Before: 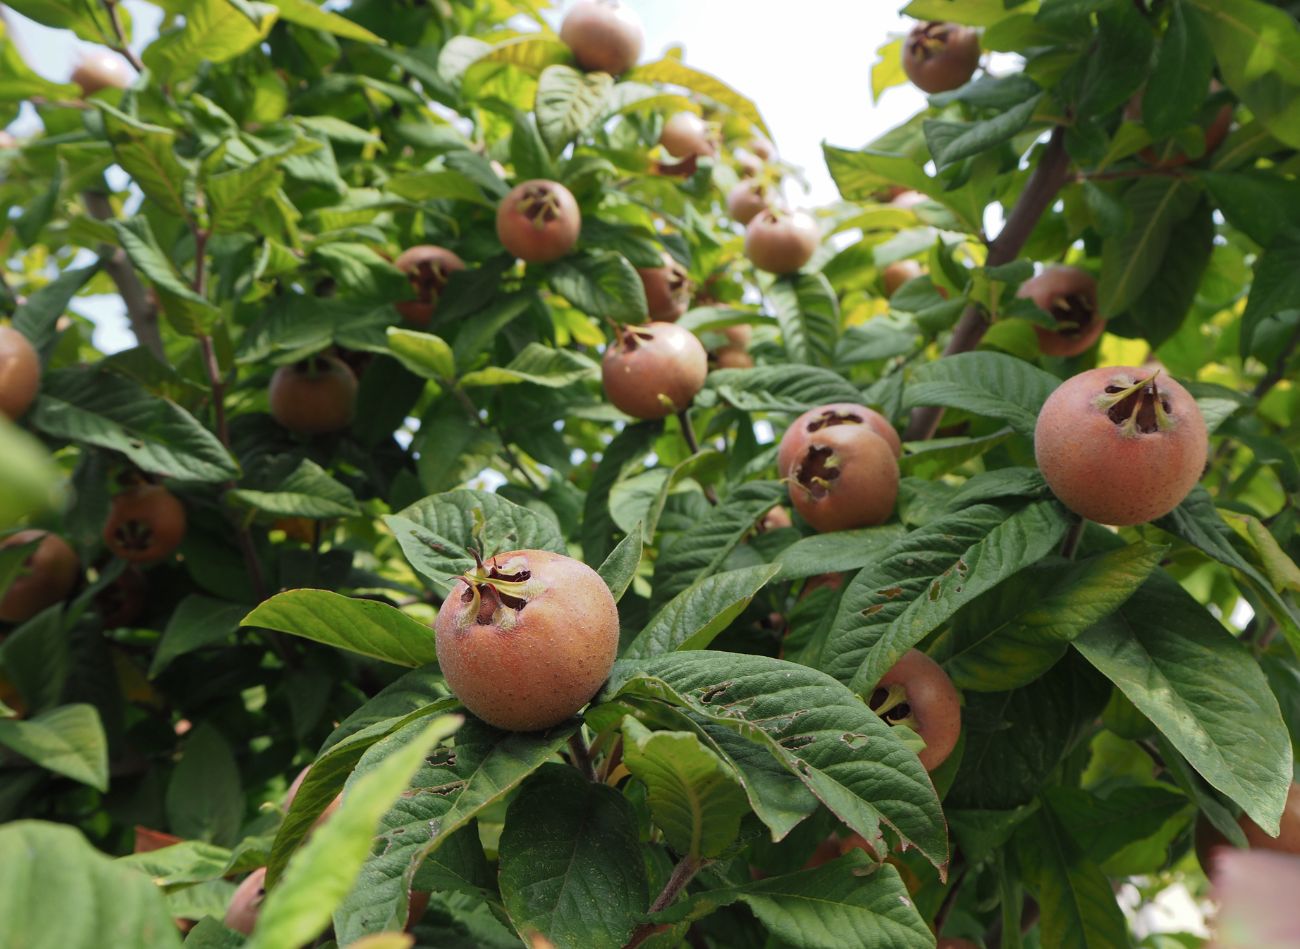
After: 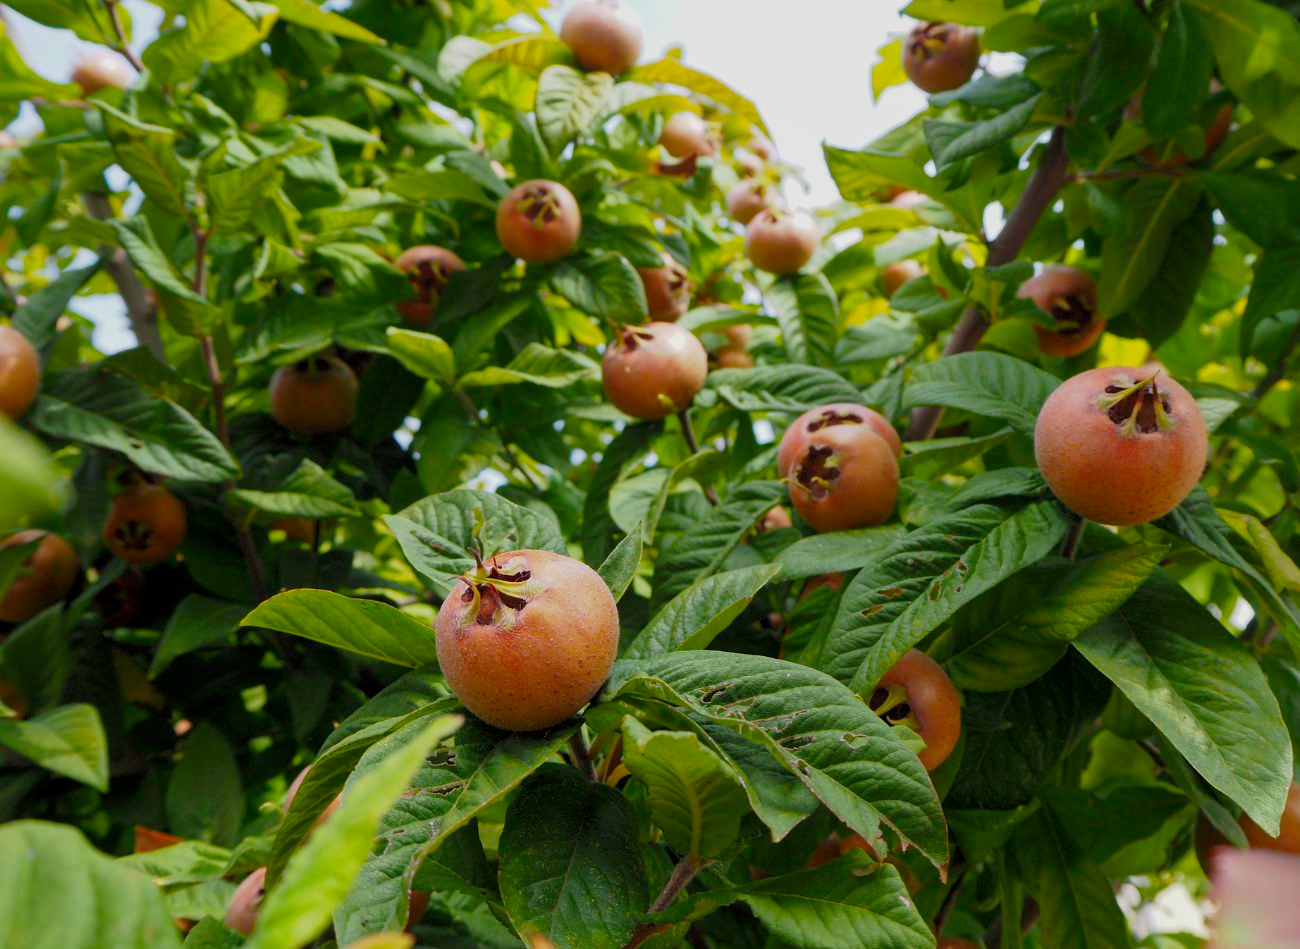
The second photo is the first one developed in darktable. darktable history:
filmic rgb: black relative exposure -15 EV, white relative exposure 3 EV, threshold 6 EV, target black luminance 0%, hardness 9.27, latitude 99%, contrast 0.912, shadows ↔ highlights balance 0.505%, add noise in highlights 0, color science v3 (2019), use custom middle-gray values true, iterations of high-quality reconstruction 0, contrast in highlights soft, enable highlight reconstruction true
tone equalizer: on, module defaults
local contrast: highlights 100%, shadows 100%, detail 120%, midtone range 0.2
color balance rgb: perceptual saturation grading › global saturation 20%, perceptual saturation grading › highlights 2.68%, perceptual saturation grading › shadows 50%
